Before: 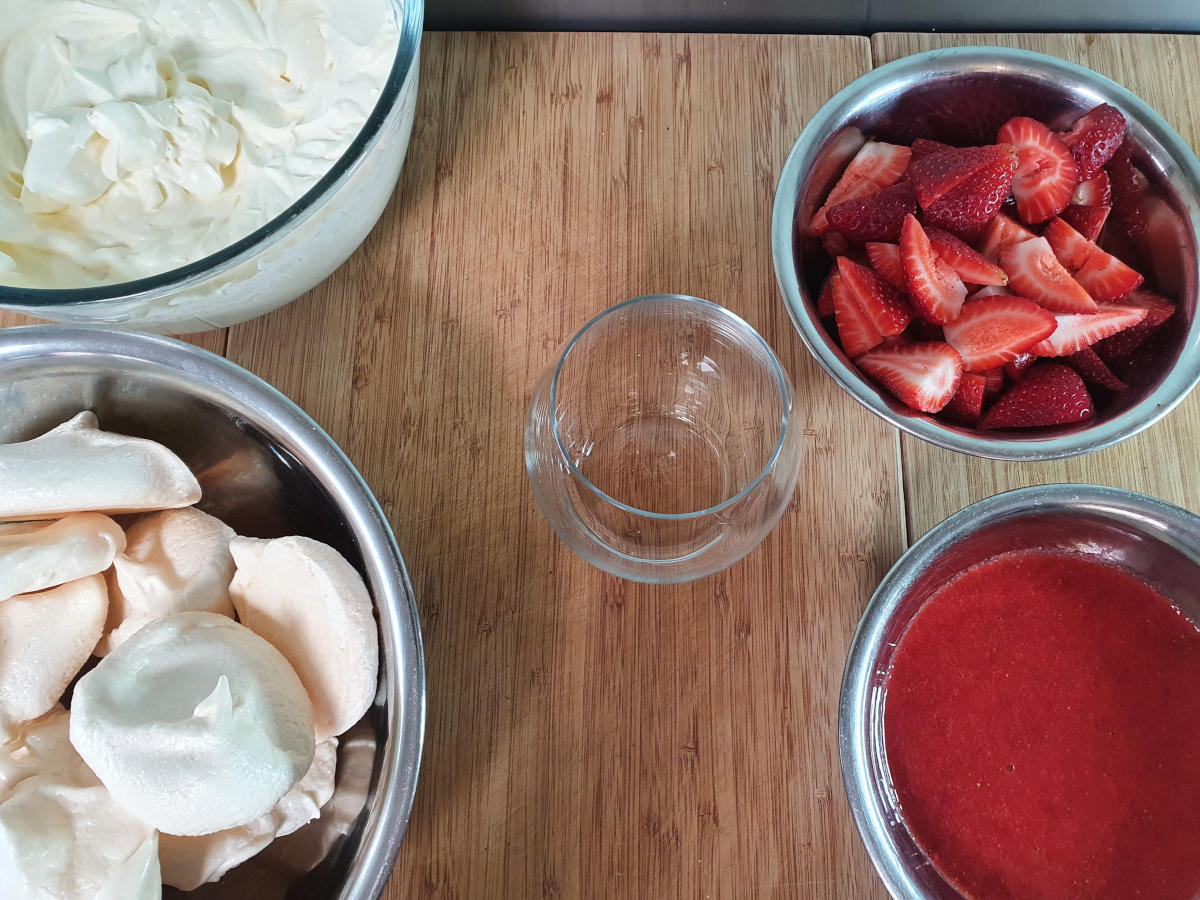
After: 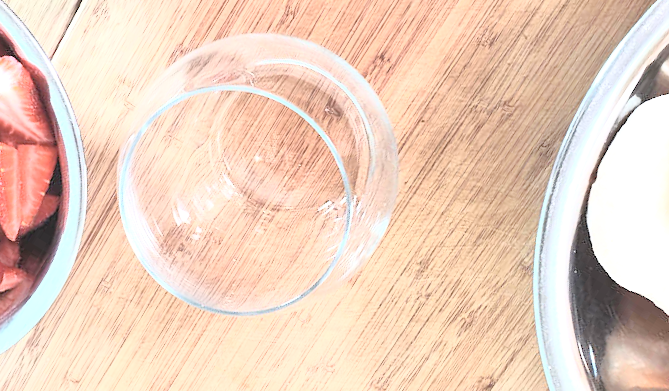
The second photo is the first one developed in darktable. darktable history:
exposure: black level correction 0, exposure 1.104 EV, compensate highlight preservation false
tone equalizer: -7 EV 0.141 EV, -6 EV 0.582 EV, -5 EV 1.12 EV, -4 EV 1.34 EV, -3 EV 1.18 EV, -2 EV 0.6 EV, -1 EV 0.145 EV
contrast brightness saturation: contrast 0.441, brightness 0.564, saturation -0.187
crop and rotate: angle 148.51°, left 9.129%, top 15.603%, right 4.498%, bottom 16.93%
